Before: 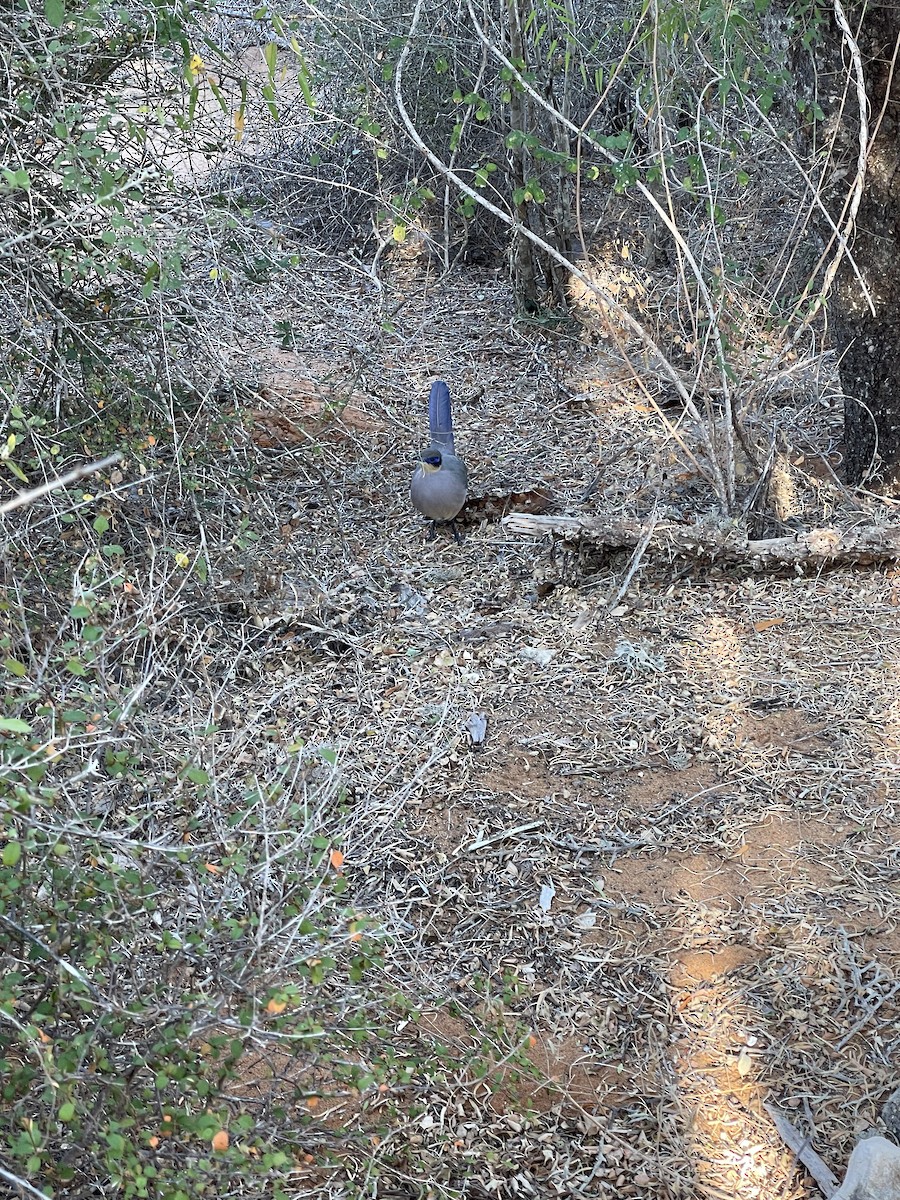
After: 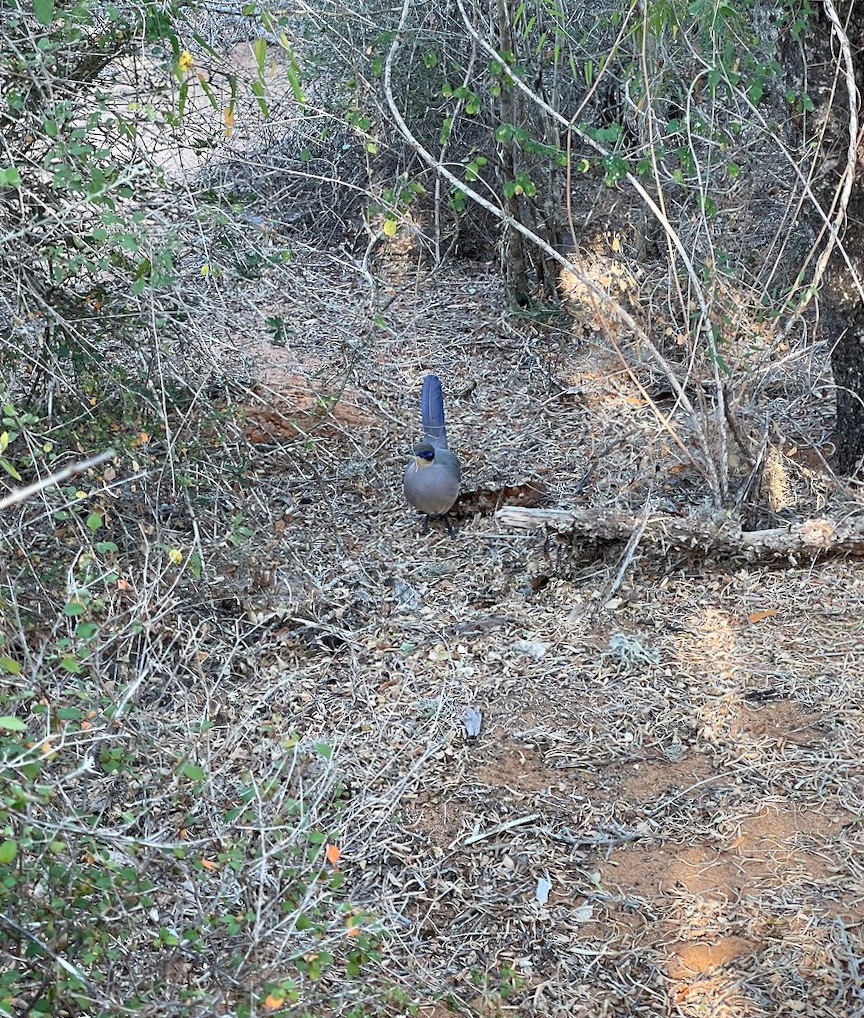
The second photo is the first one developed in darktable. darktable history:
crop and rotate: angle 0.499°, left 0.203%, right 2.602%, bottom 14.135%
contrast brightness saturation: contrast 0.05
